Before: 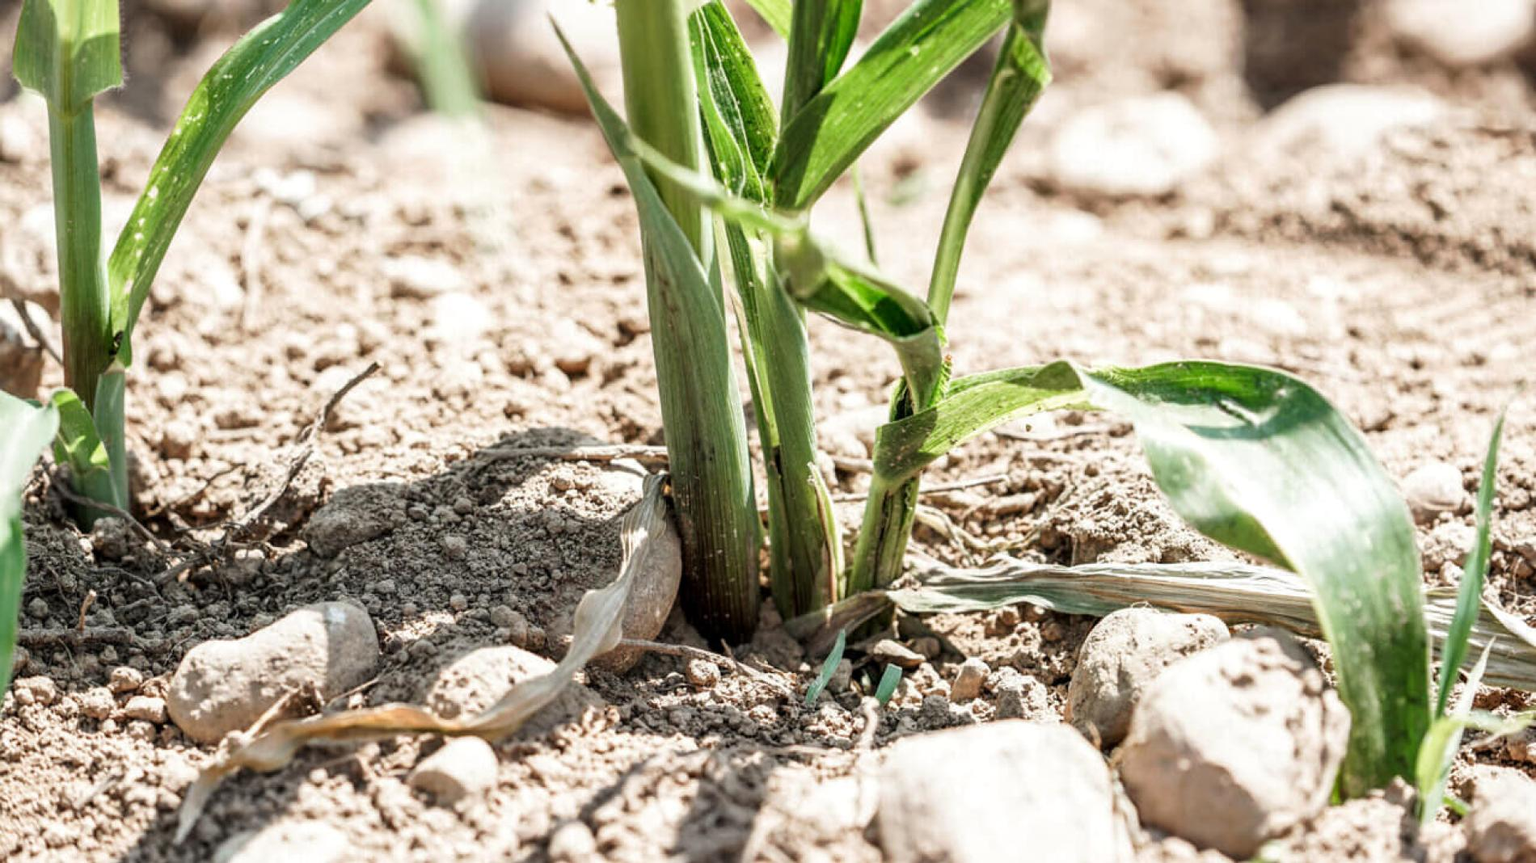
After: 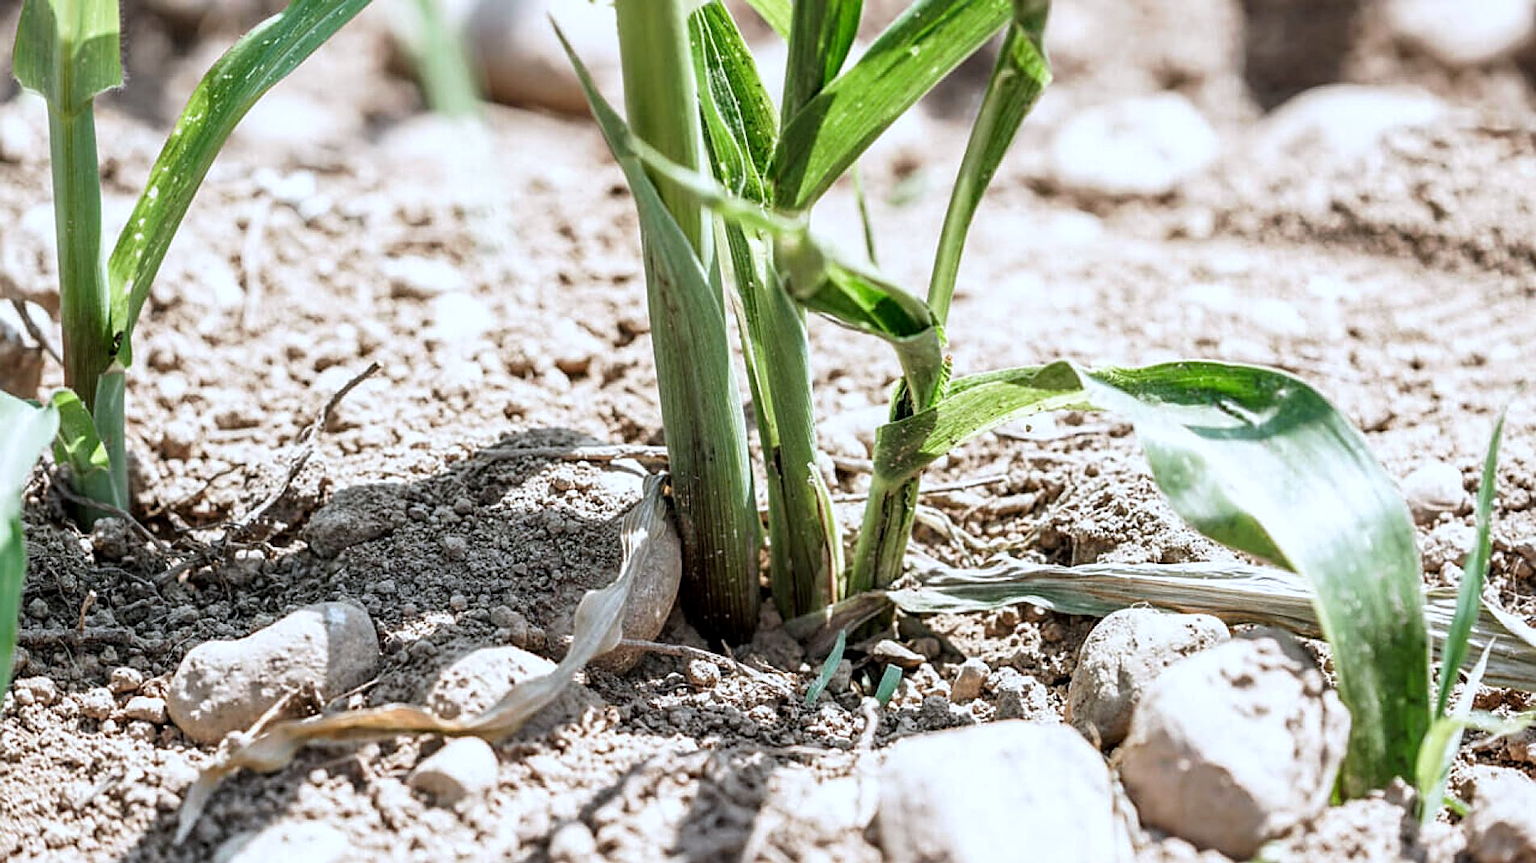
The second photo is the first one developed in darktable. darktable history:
sharpen: on, module defaults
exposure: black level correction 0.001, compensate highlight preservation false
white balance: red 0.954, blue 1.079
